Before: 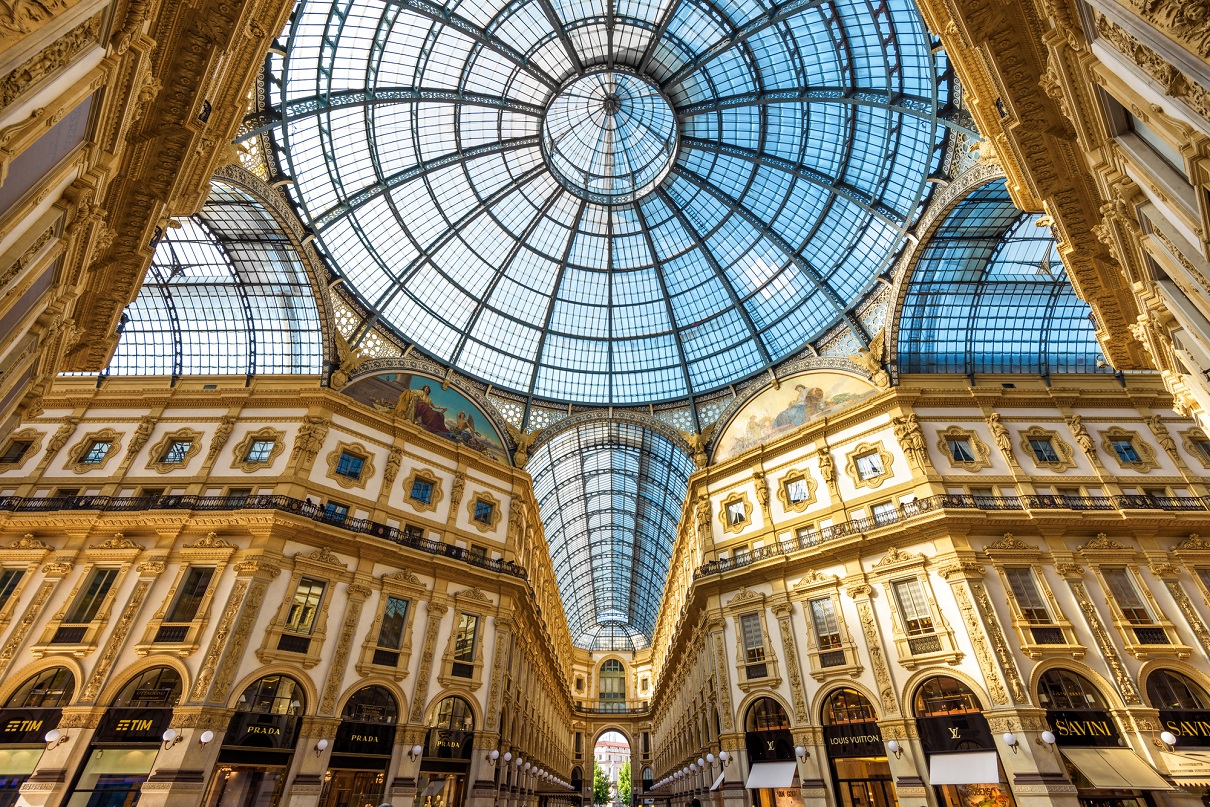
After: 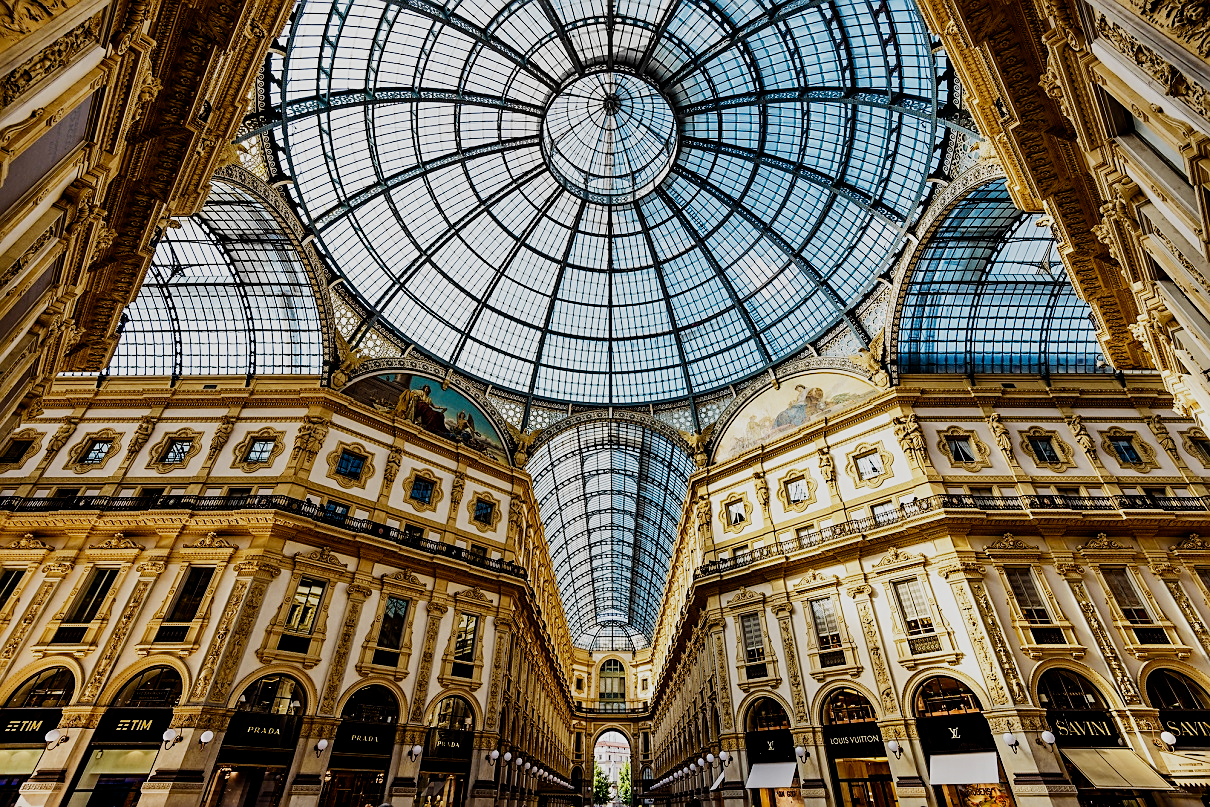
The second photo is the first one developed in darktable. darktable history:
filmic rgb: middle gray luminance 29%, black relative exposure -10.3 EV, white relative exposure 5.5 EV, threshold 6 EV, target black luminance 0%, hardness 3.95, latitude 2.04%, contrast 1.132, highlights saturation mix 5%, shadows ↔ highlights balance 15.11%, preserve chrominance no, color science v3 (2019), use custom middle-gray values true, iterations of high-quality reconstruction 0, enable highlight reconstruction true
tone equalizer: -8 EV -0.75 EV, -7 EV -0.7 EV, -6 EV -0.6 EV, -5 EV -0.4 EV, -3 EV 0.4 EV, -2 EV 0.6 EV, -1 EV 0.7 EV, +0 EV 0.75 EV, edges refinement/feathering 500, mask exposure compensation -1.57 EV, preserve details no
sharpen: on, module defaults
